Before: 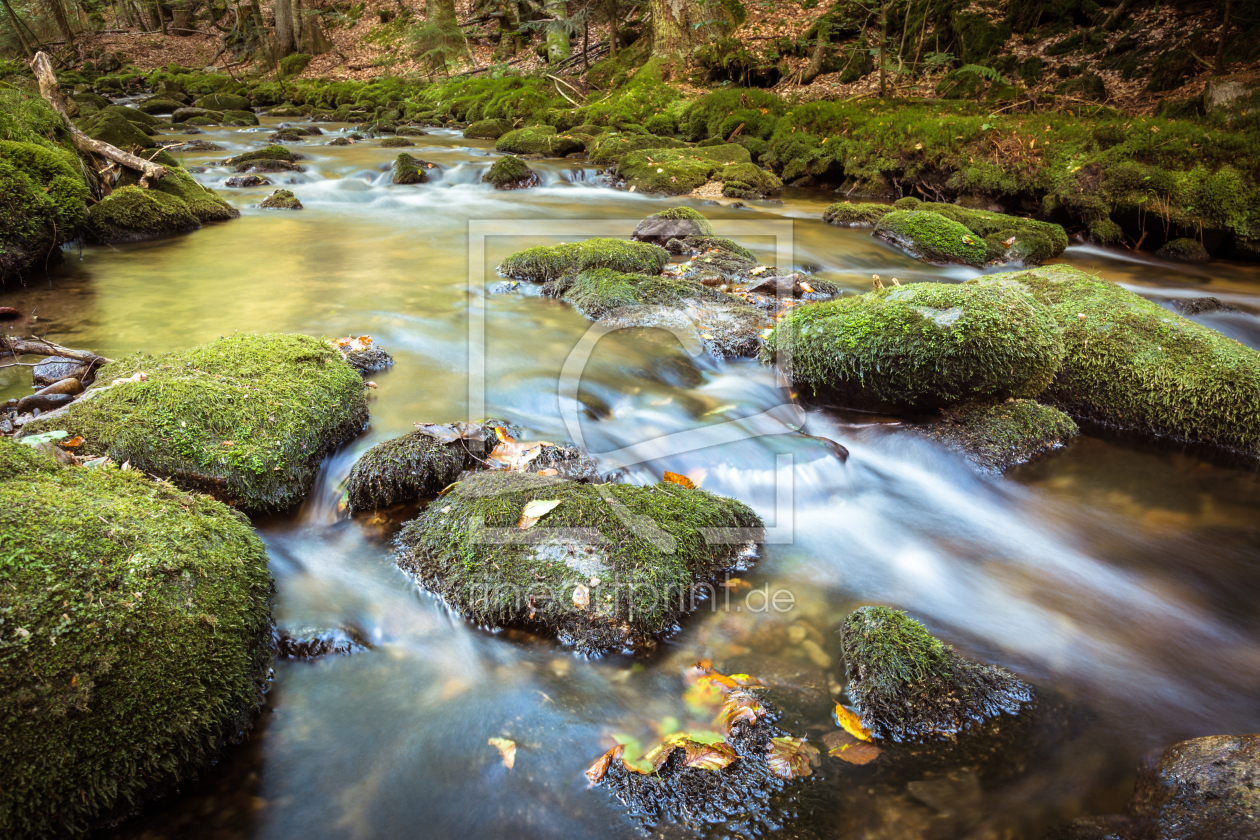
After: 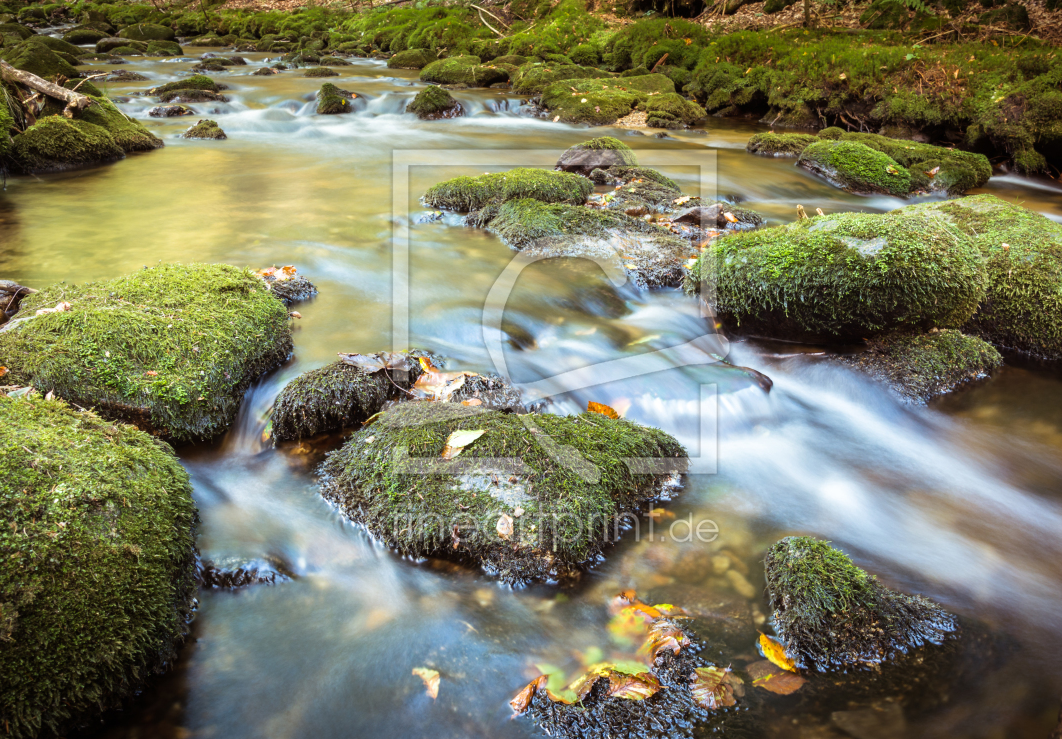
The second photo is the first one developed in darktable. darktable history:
crop: left 6.101%, top 8.402%, right 9.551%, bottom 3.549%
